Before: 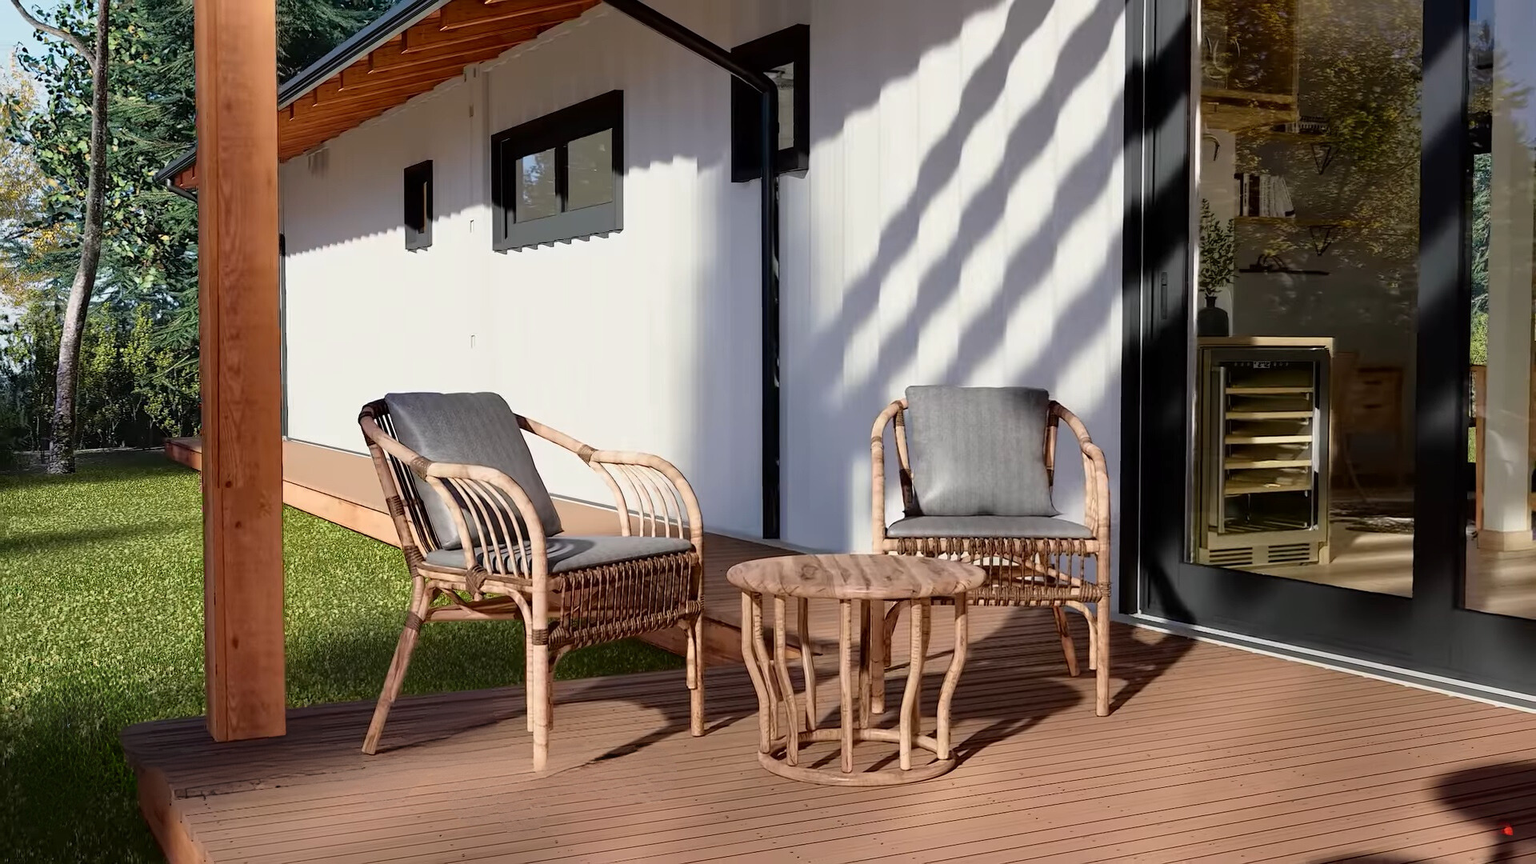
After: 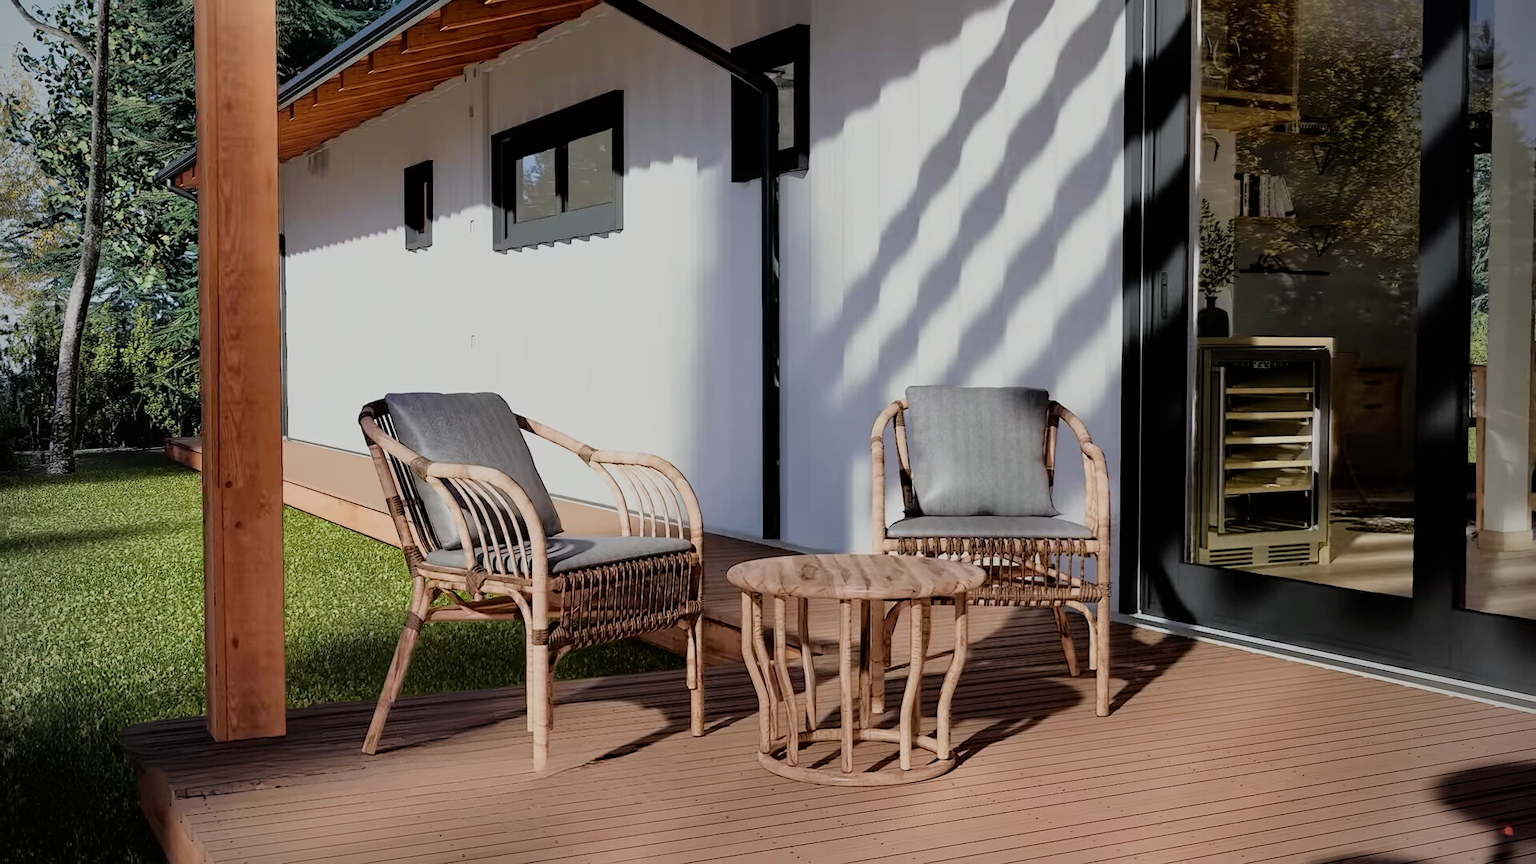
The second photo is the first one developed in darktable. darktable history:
white balance: red 0.982, blue 1.018
vignetting: unbound false
filmic rgb: black relative exposure -7.65 EV, white relative exposure 4.56 EV, hardness 3.61
